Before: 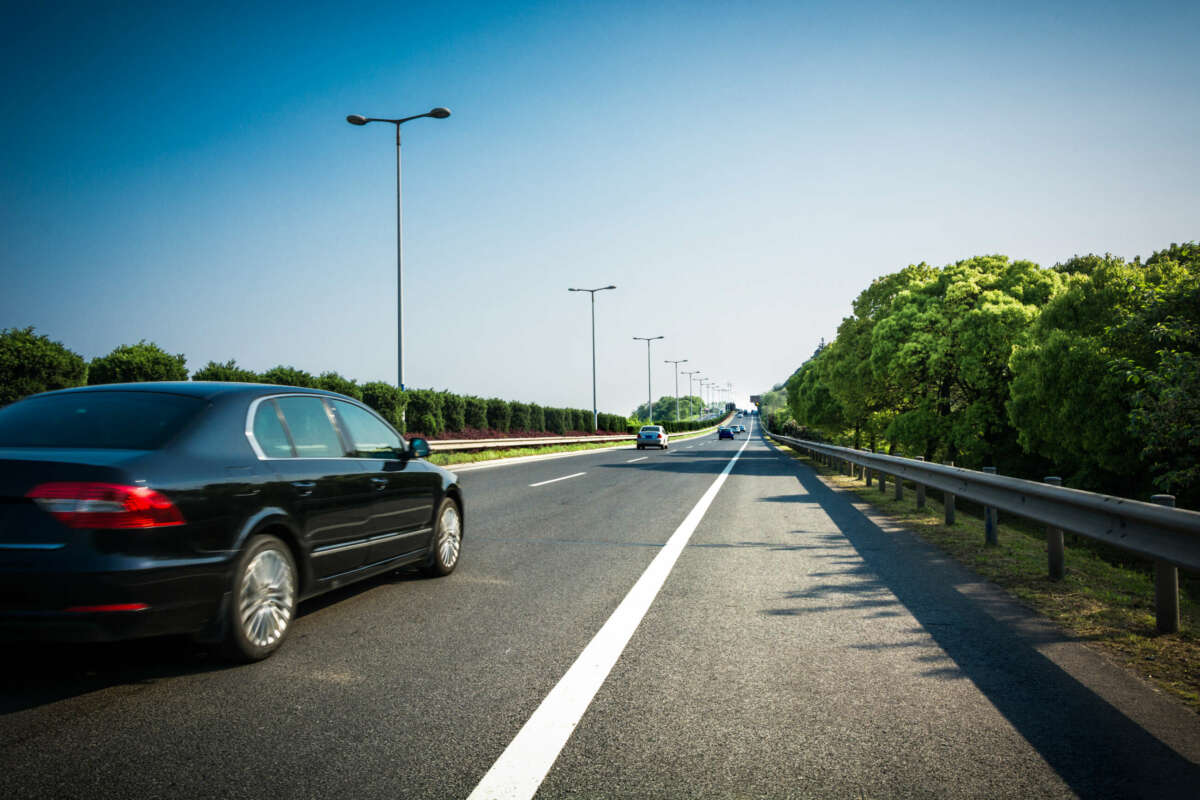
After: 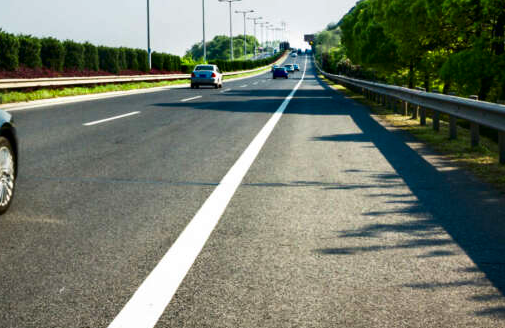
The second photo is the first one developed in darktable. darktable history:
crop: left 37.221%, top 45.169%, right 20.63%, bottom 13.777%
contrast brightness saturation: contrast 0.12, brightness -0.12, saturation 0.2
